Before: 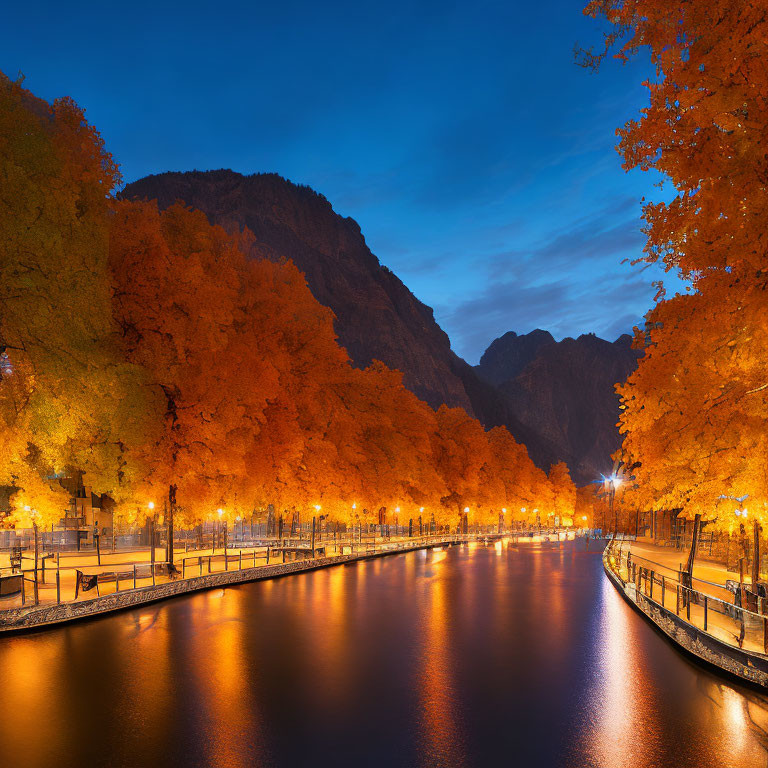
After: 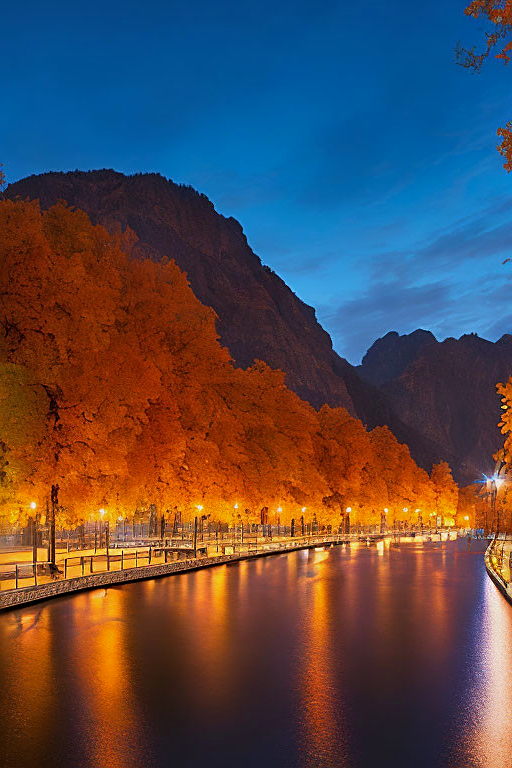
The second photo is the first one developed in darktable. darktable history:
sharpen: on, module defaults
velvia: strength 15.03%
crop: left 15.414%, right 17.911%
shadows and highlights: shadows 24.85, white point adjustment -3.14, highlights -30.23
